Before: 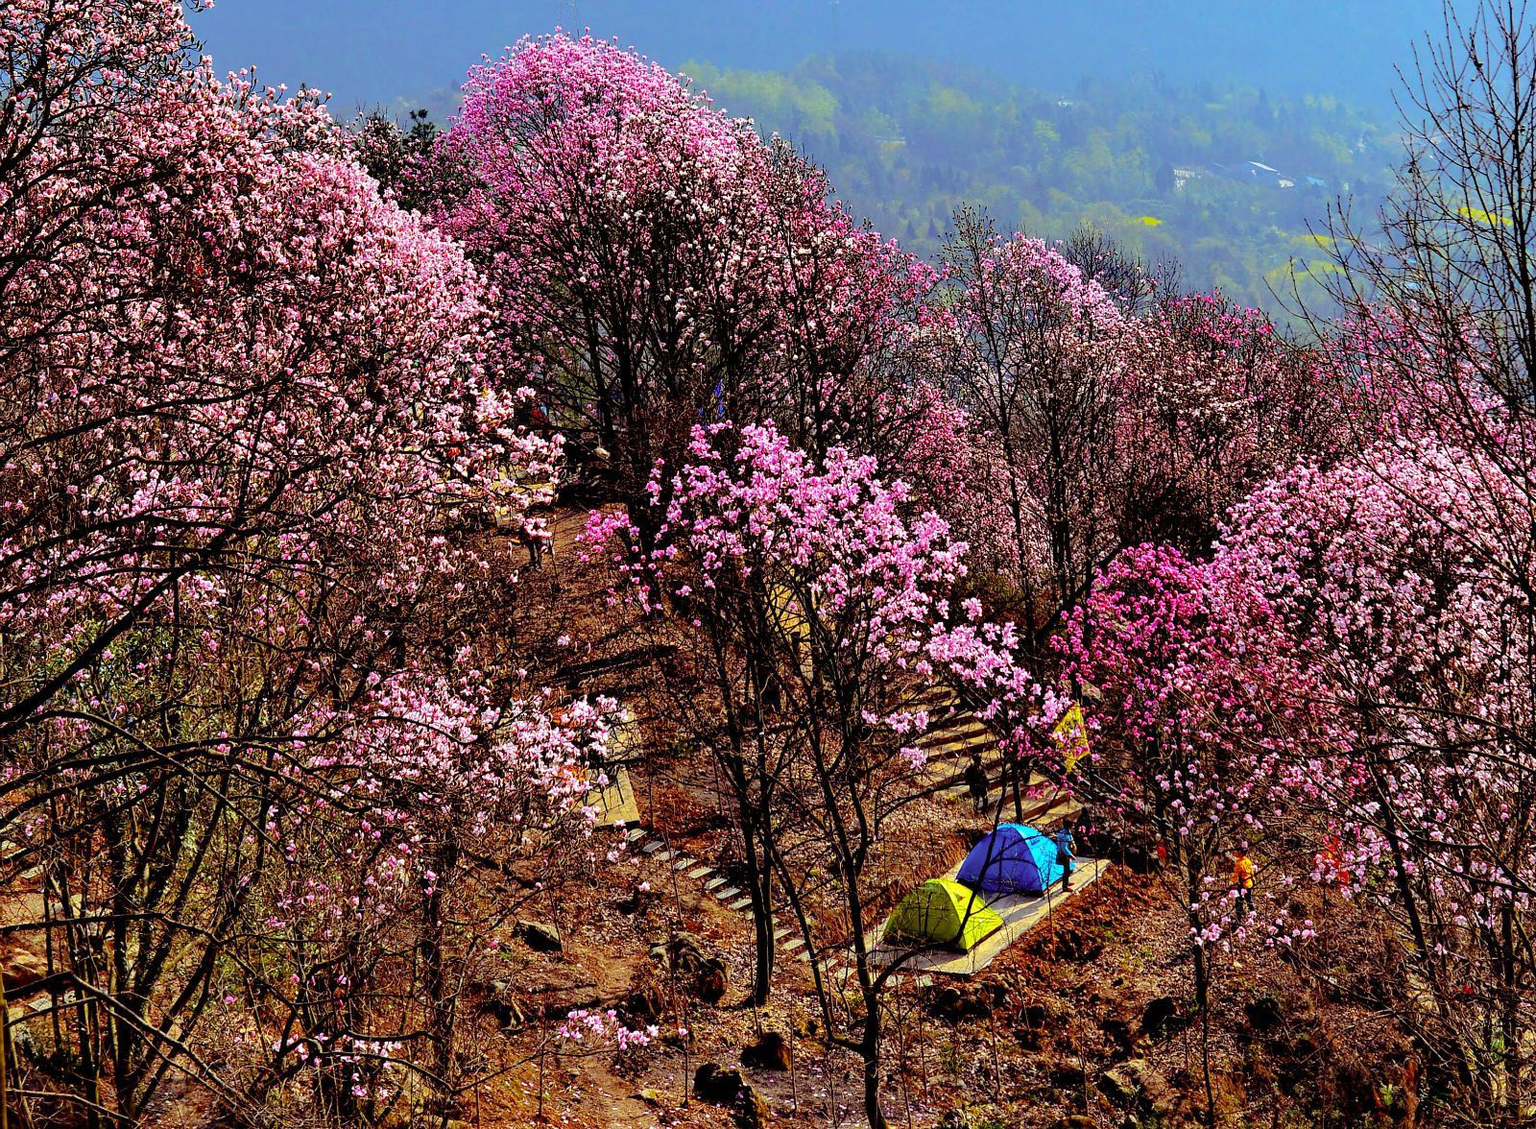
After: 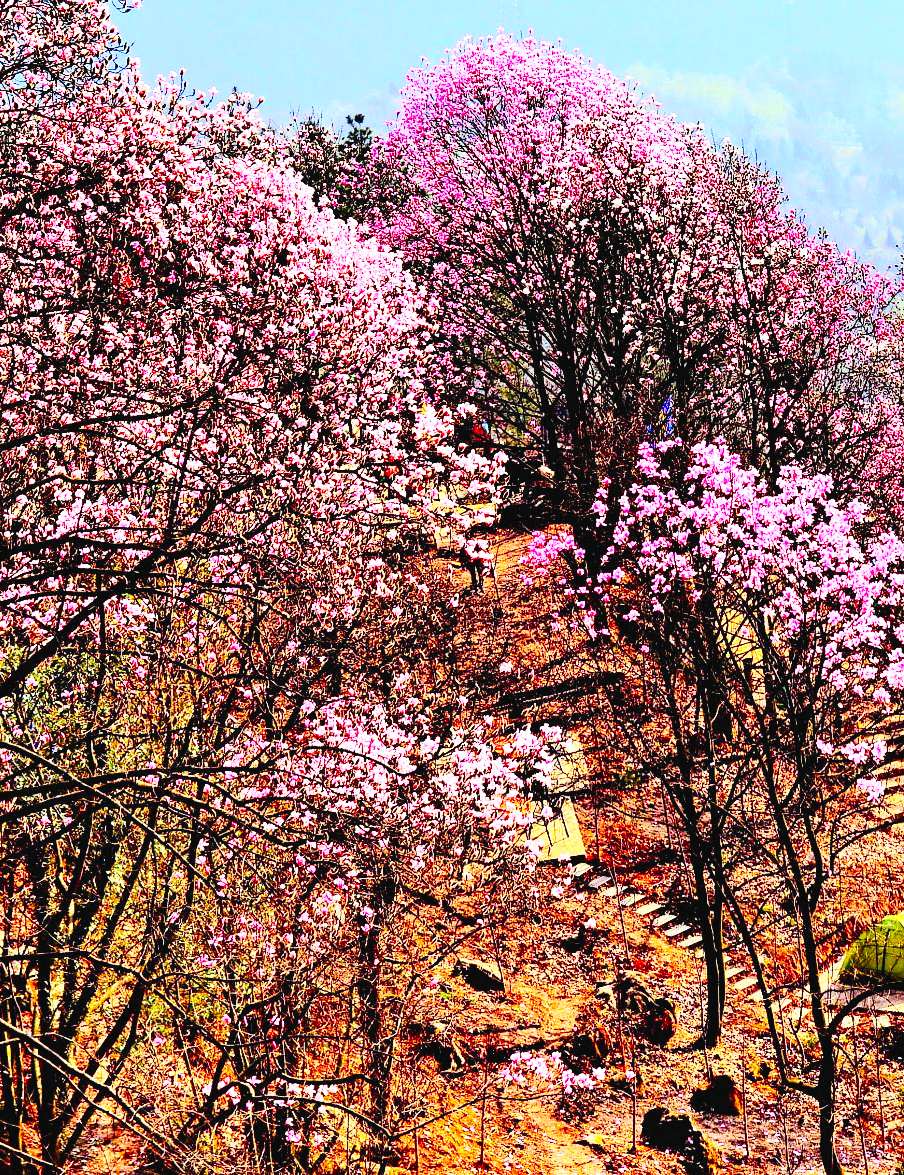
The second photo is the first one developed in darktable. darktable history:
crop: left 5.1%, right 38.36%
contrast brightness saturation: contrast 0.202, brightness 0.163, saturation 0.228
base curve: curves: ch0 [(0, 0.003) (0.001, 0.002) (0.006, 0.004) (0.02, 0.022) (0.048, 0.086) (0.094, 0.234) (0.162, 0.431) (0.258, 0.629) (0.385, 0.8) (0.548, 0.918) (0.751, 0.988) (1, 1)], preserve colors none
